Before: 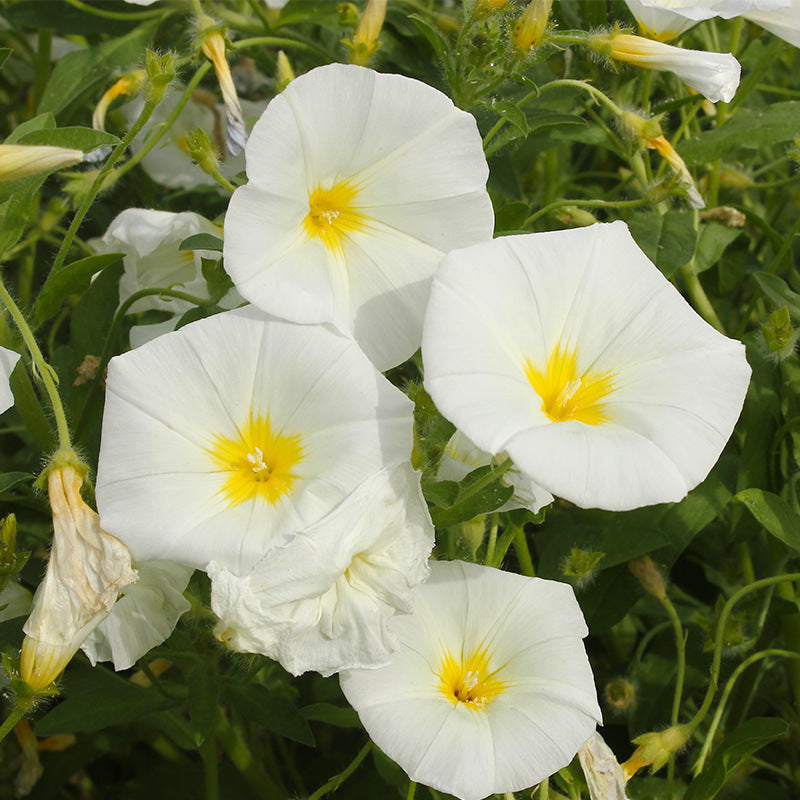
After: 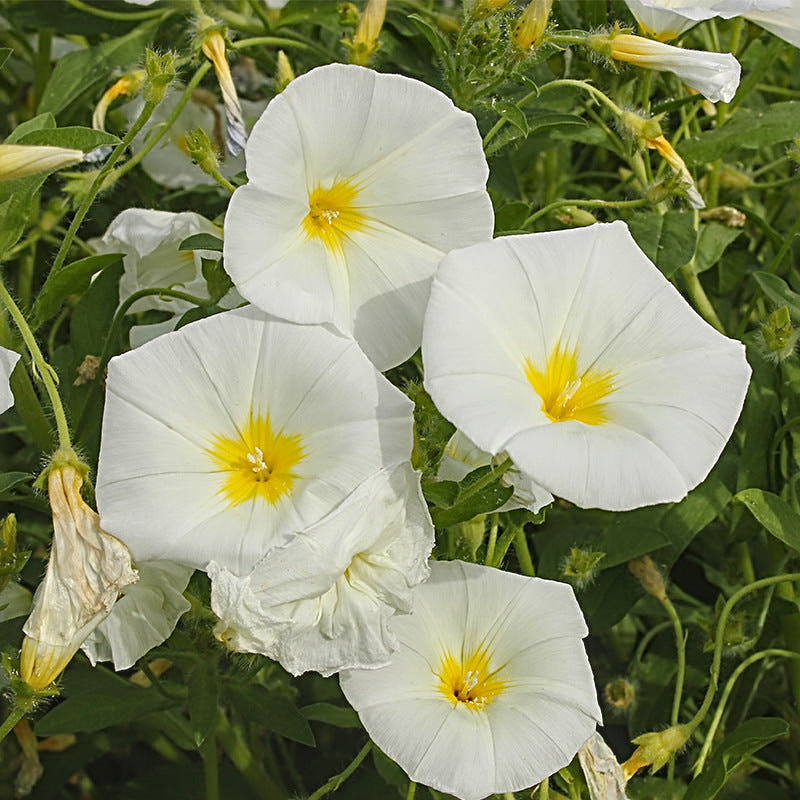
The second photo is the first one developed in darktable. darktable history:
contrast brightness saturation: contrast -0.11
local contrast: detail 130%
sharpen: radius 3.025, amount 0.757
